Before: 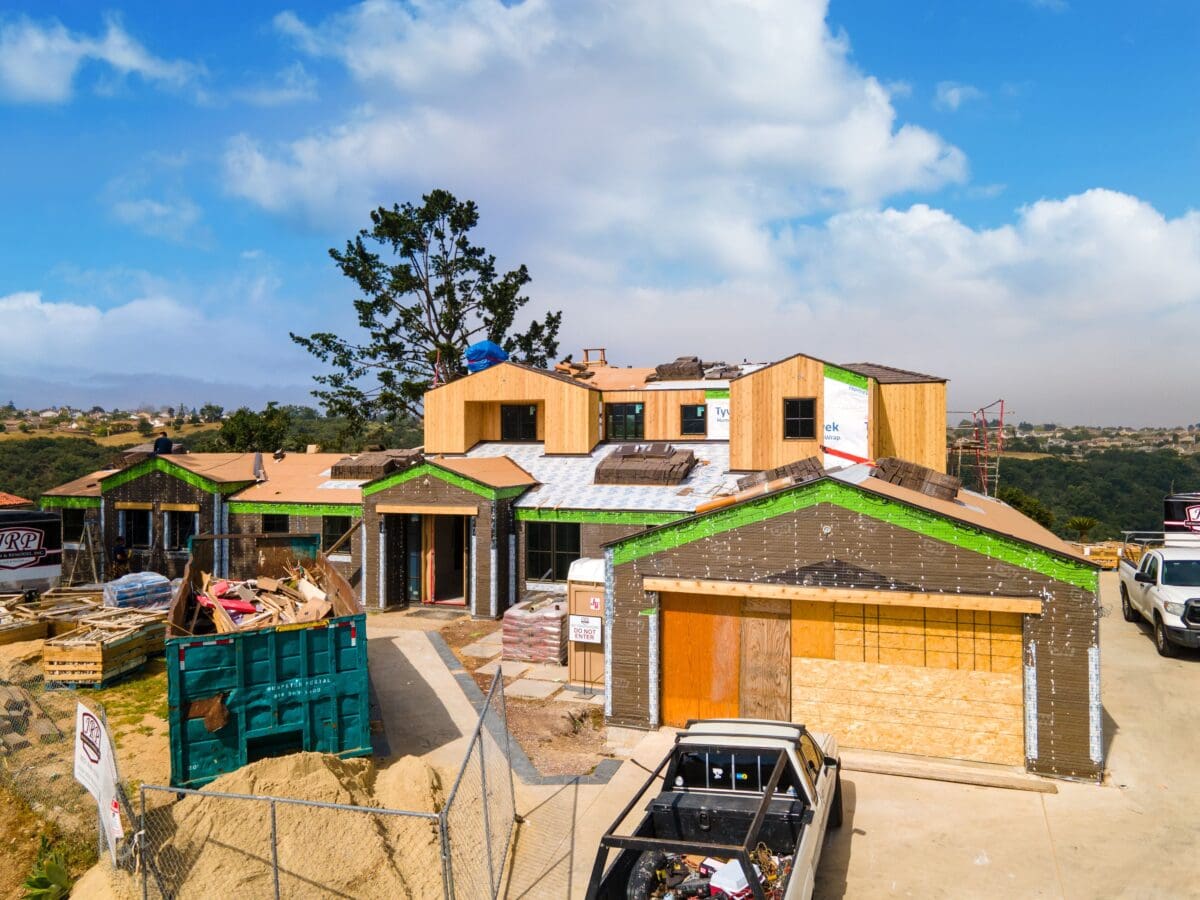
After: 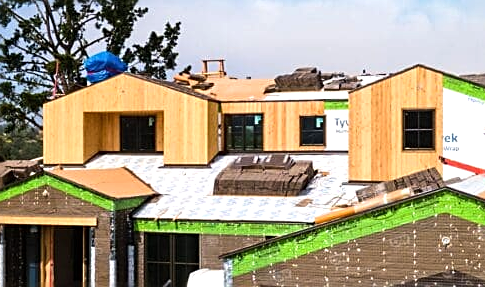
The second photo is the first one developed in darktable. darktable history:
crop: left 31.751%, top 32.172%, right 27.8%, bottom 35.83%
tone equalizer: -8 EV -0.417 EV, -7 EV -0.389 EV, -6 EV -0.333 EV, -5 EV -0.222 EV, -3 EV 0.222 EV, -2 EV 0.333 EV, -1 EV 0.389 EV, +0 EV 0.417 EV, edges refinement/feathering 500, mask exposure compensation -1.57 EV, preserve details no
sharpen: on, module defaults
